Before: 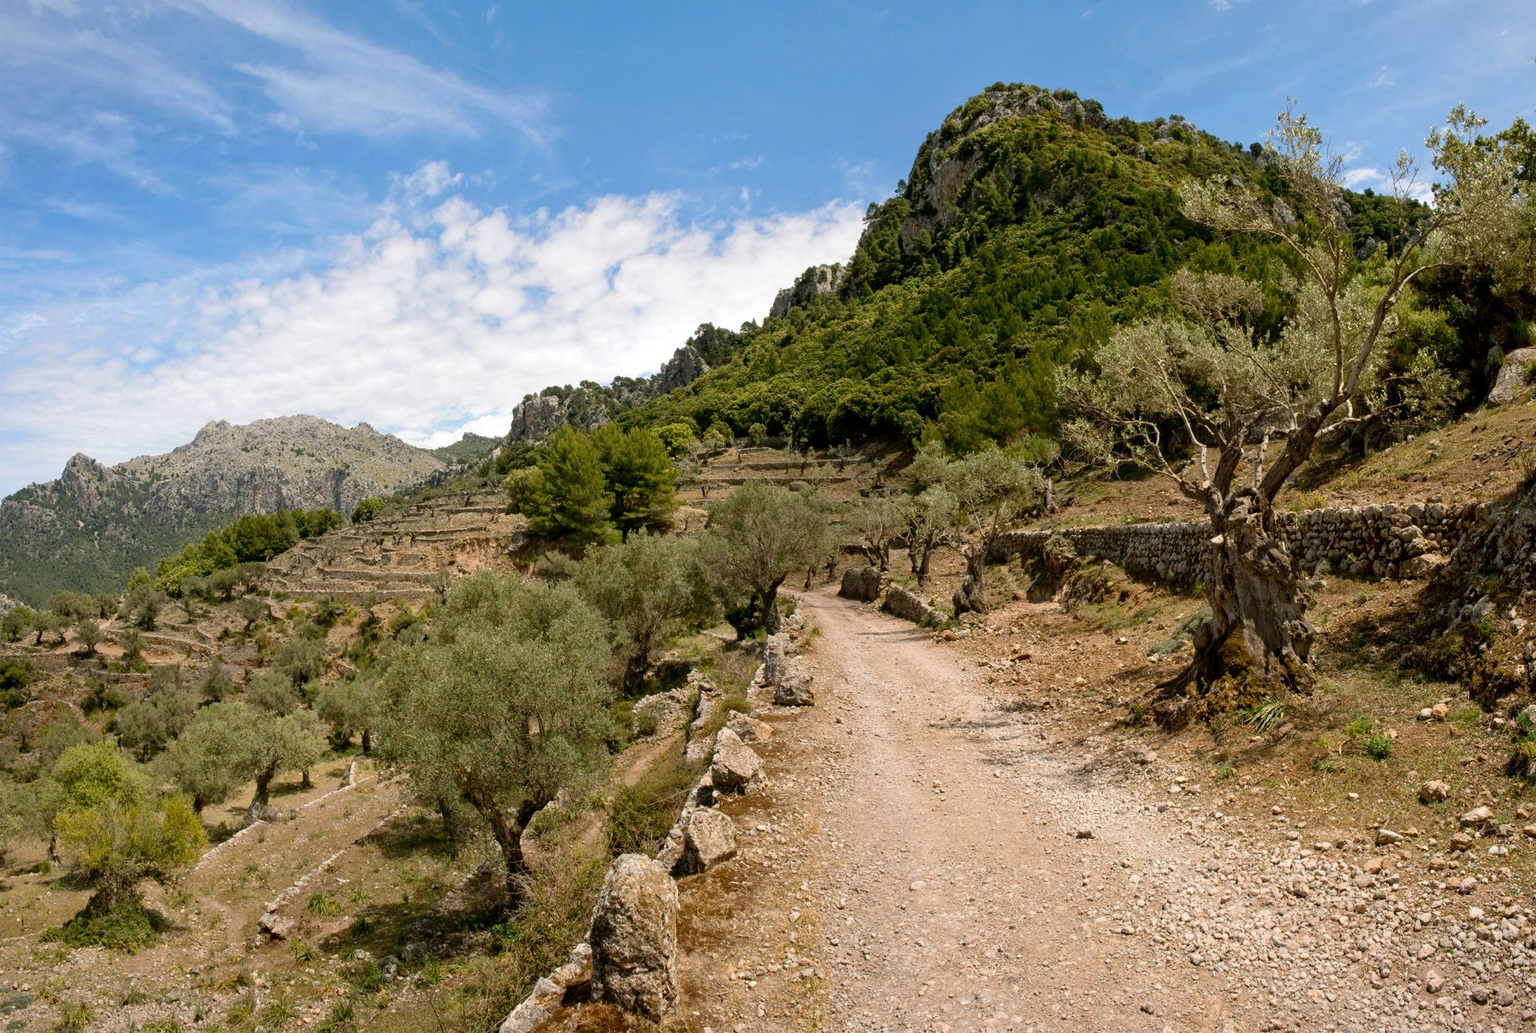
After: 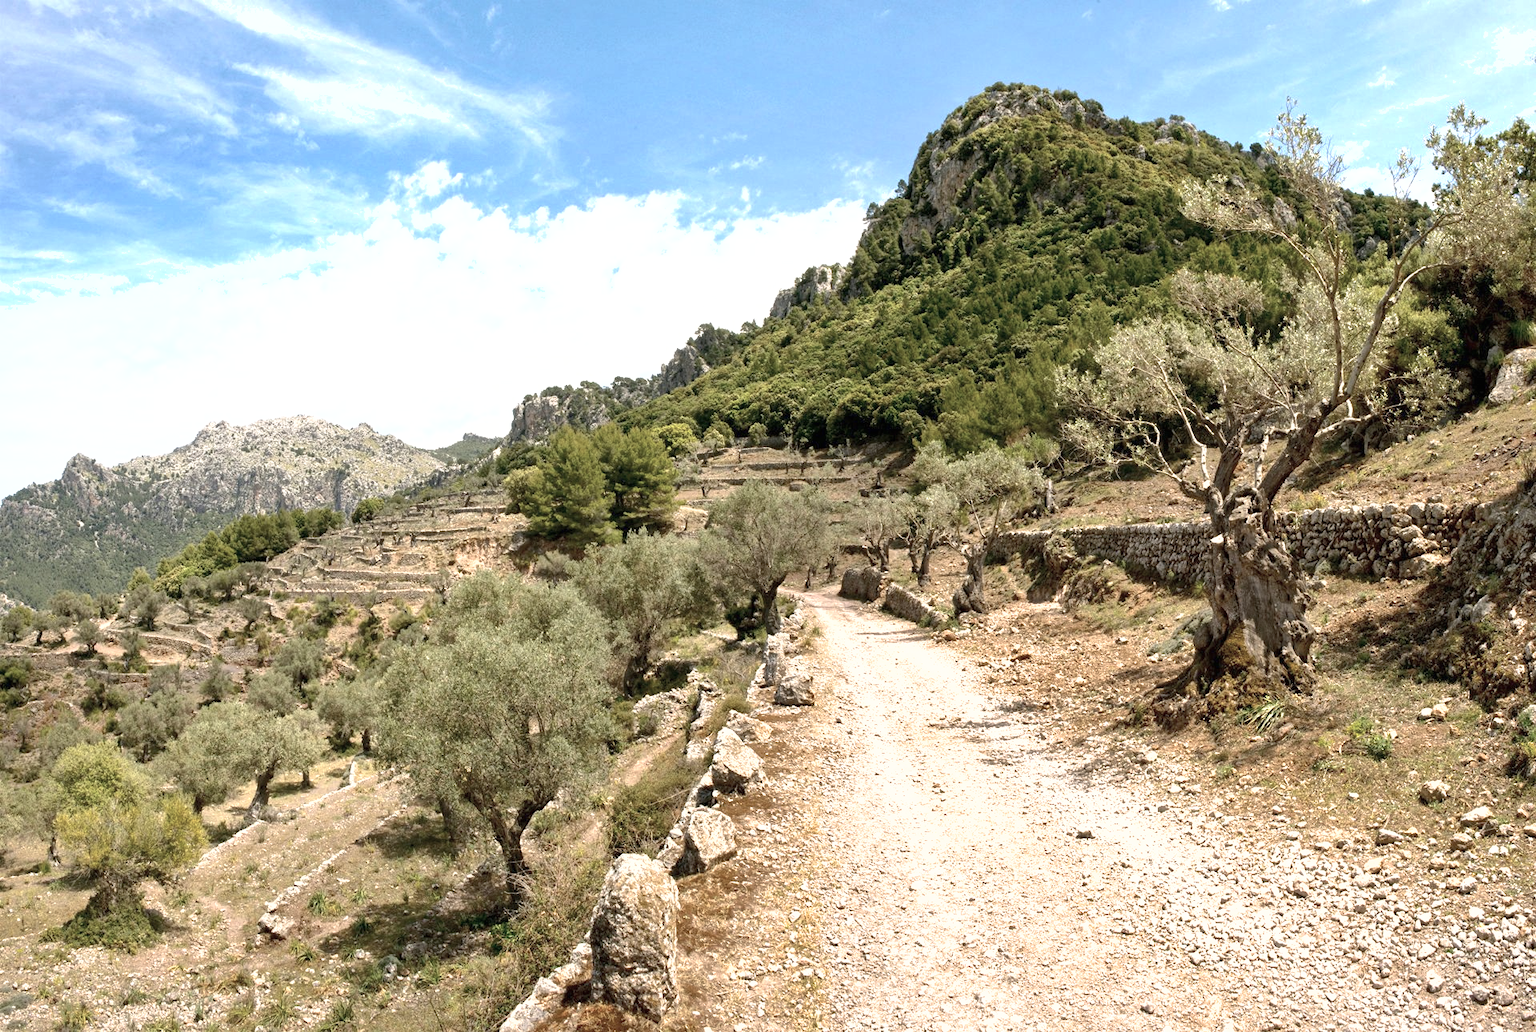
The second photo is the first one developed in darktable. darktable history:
exposure: black level correction 0, exposure 1.1 EV, compensate exposure bias true, compensate highlight preservation false
contrast brightness saturation: contrast 0.1, saturation -0.36
shadows and highlights: on, module defaults
